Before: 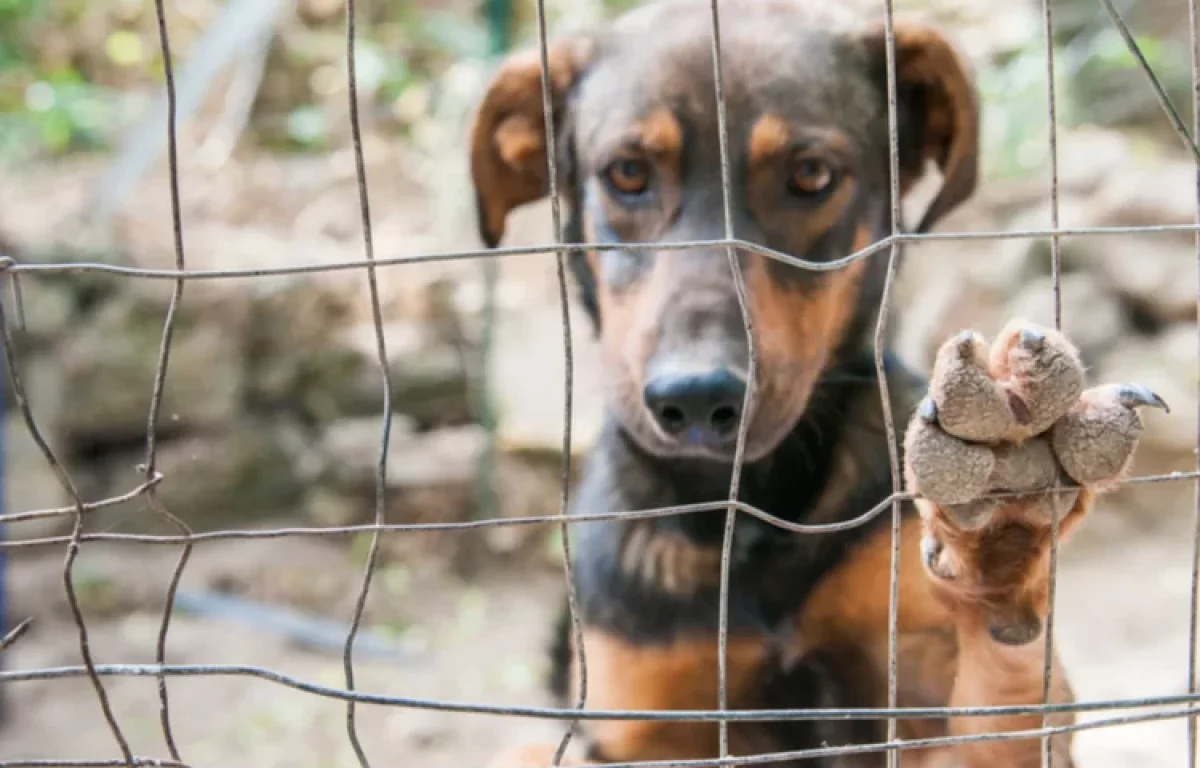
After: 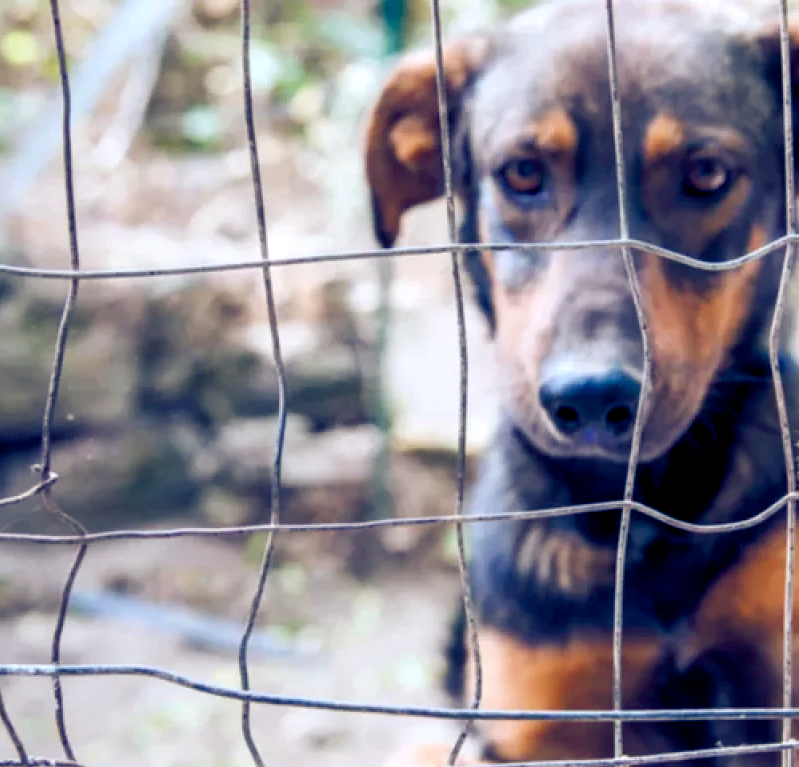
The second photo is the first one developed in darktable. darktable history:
crop and rotate: left 8.786%, right 24.548%
color balance rgb: shadows lift › luminance -41.13%, shadows lift › chroma 14.13%, shadows lift › hue 260°, power › luminance -3.76%, power › chroma 0.56%, power › hue 40.37°, highlights gain › luminance 16.81%, highlights gain › chroma 2.94%, highlights gain › hue 260°, global offset › luminance -0.29%, global offset › chroma 0.31%, global offset › hue 260°, perceptual saturation grading › global saturation 20%, perceptual saturation grading › highlights -13.92%, perceptual saturation grading › shadows 50%
